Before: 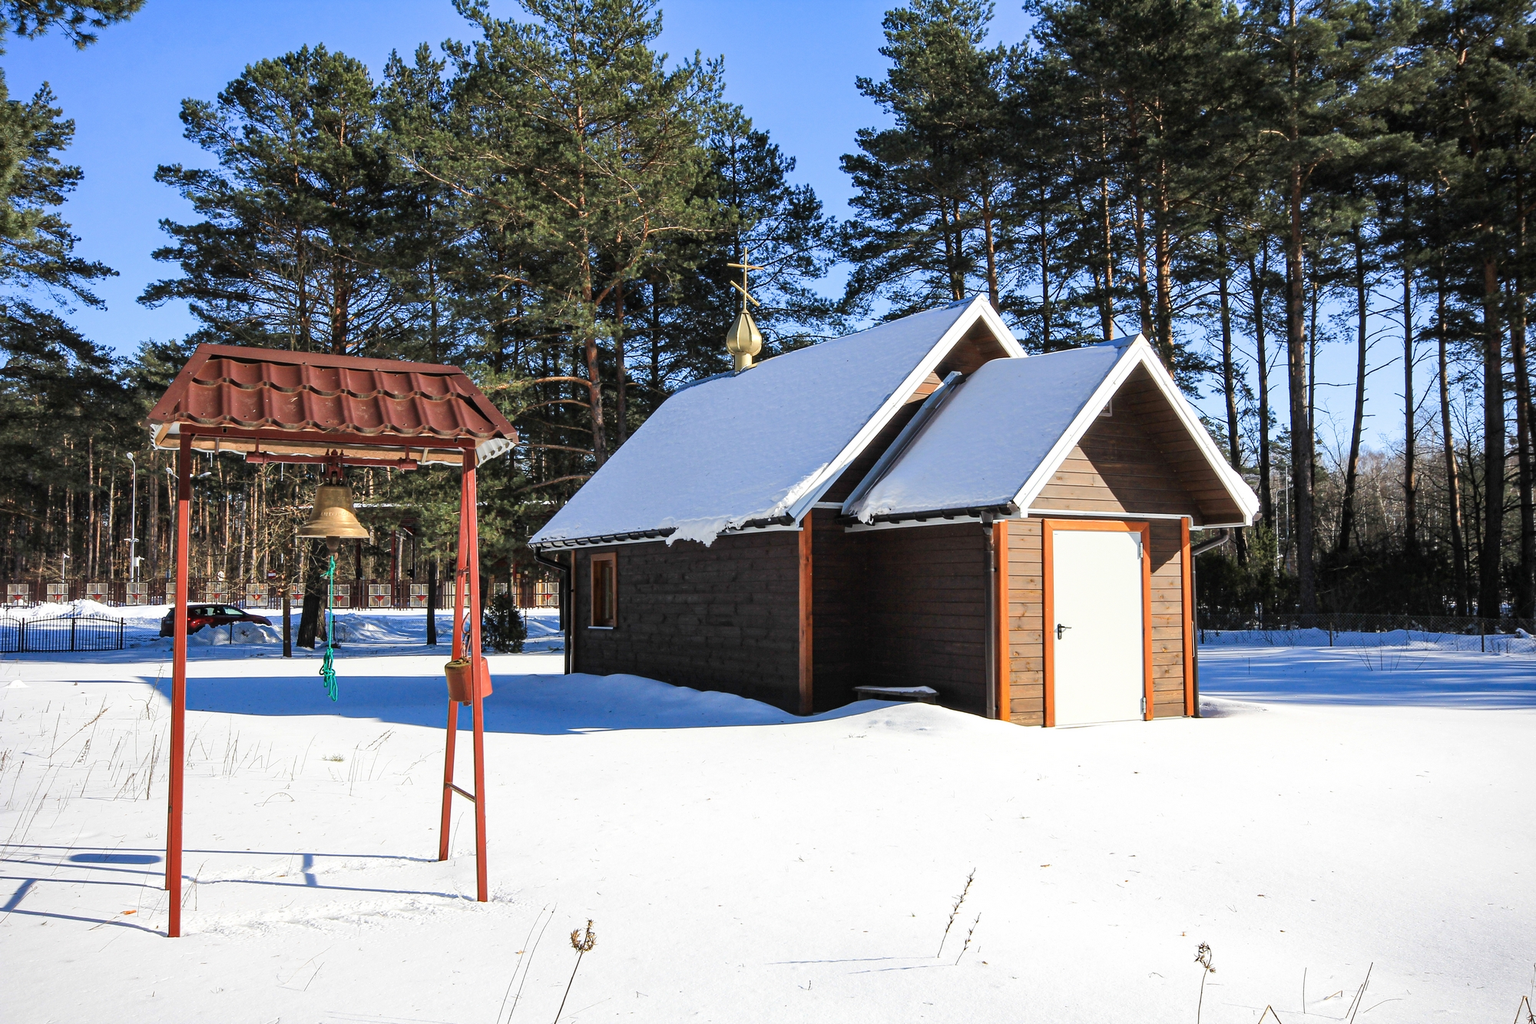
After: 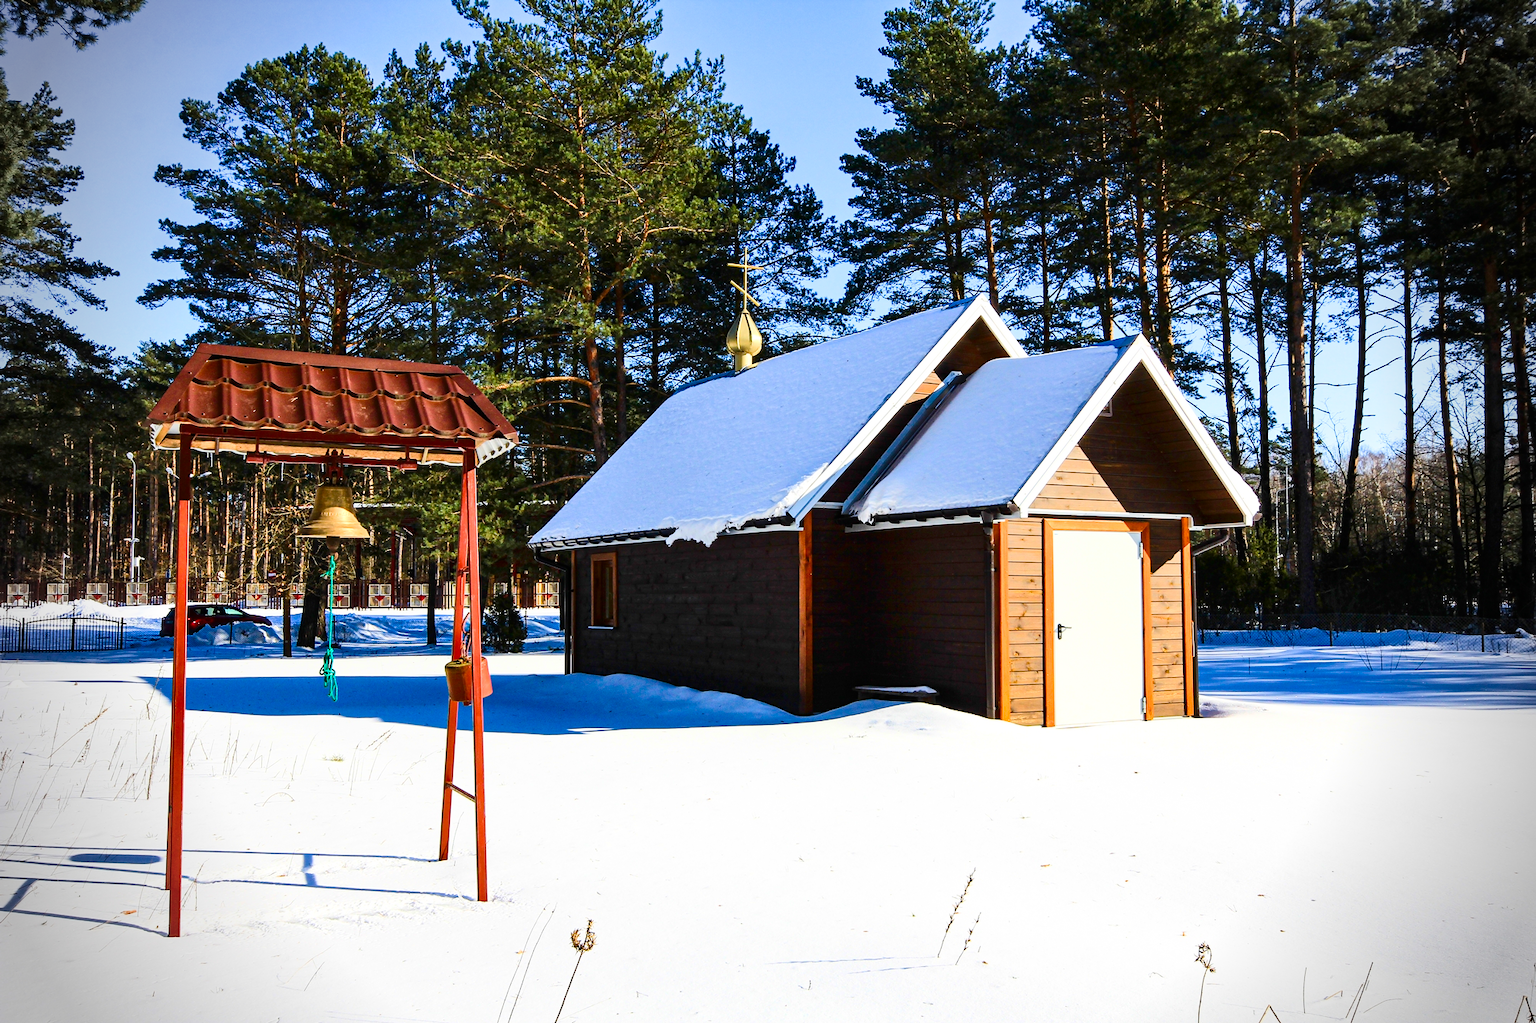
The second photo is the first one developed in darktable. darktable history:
vignetting: fall-off radius 31.48%, brightness -0.472
velvia: strength 51%, mid-tones bias 0.51
contrast brightness saturation: contrast 0.28
